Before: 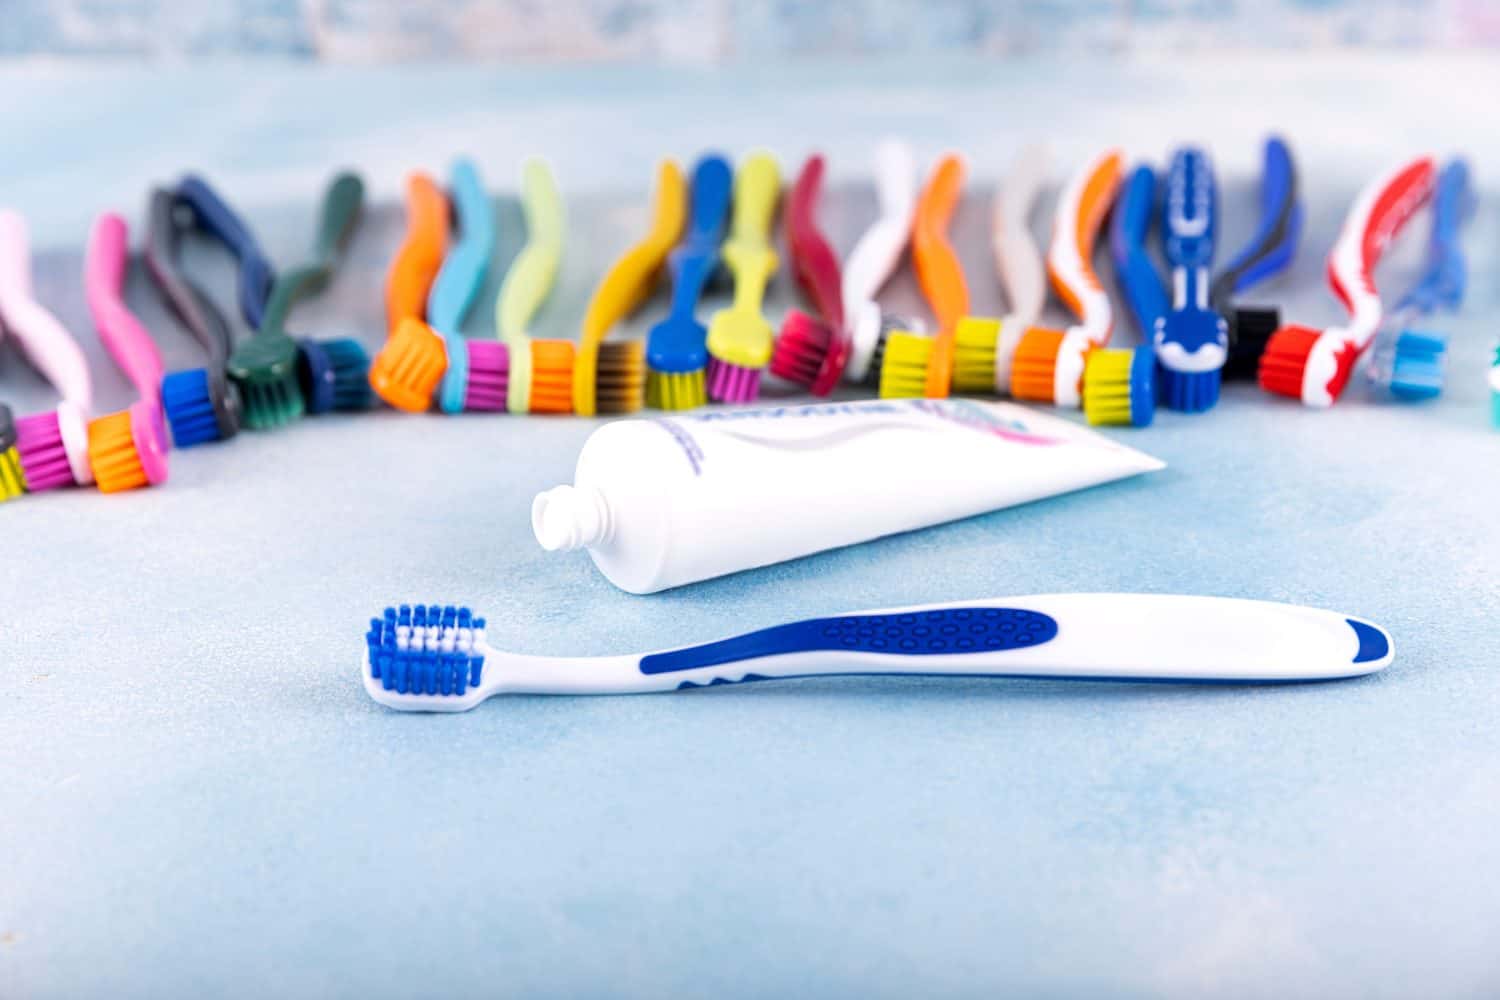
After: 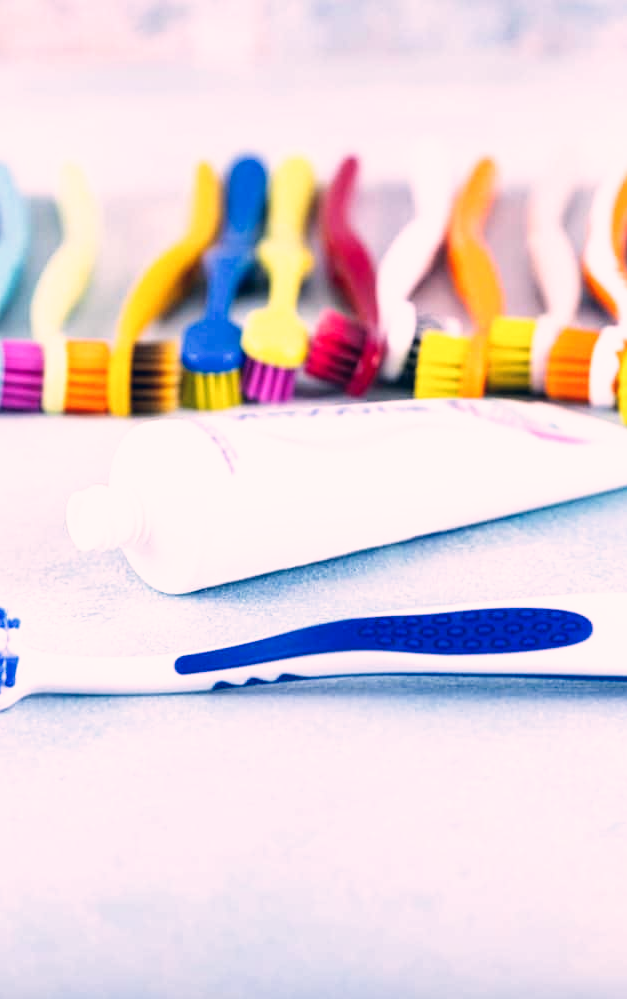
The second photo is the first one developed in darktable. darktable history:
tone curve: curves: ch0 [(0, 0) (0.003, 0.016) (0.011, 0.016) (0.025, 0.016) (0.044, 0.017) (0.069, 0.026) (0.1, 0.044) (0.136, 0.074) (0.177, 0.121) (0.224, 0.183) (0.277, 0.248) (0.335, 0.326) (0.399, 0.413) (0.468, 0.511) (0.543, 0.612) (0.623, 0.717) (0.709, 0.818) (0.801, 0.911) (0.898, 0.979) (1, 1)], preserve colors none
crop: left 31.028%, right 27.148%
exposure: compensate highlight preservation false
color correction: highlights a* 13.95, highlights b* 5.7, shadows a* -6.31, shadows b* -16.02, saturation 0.842
